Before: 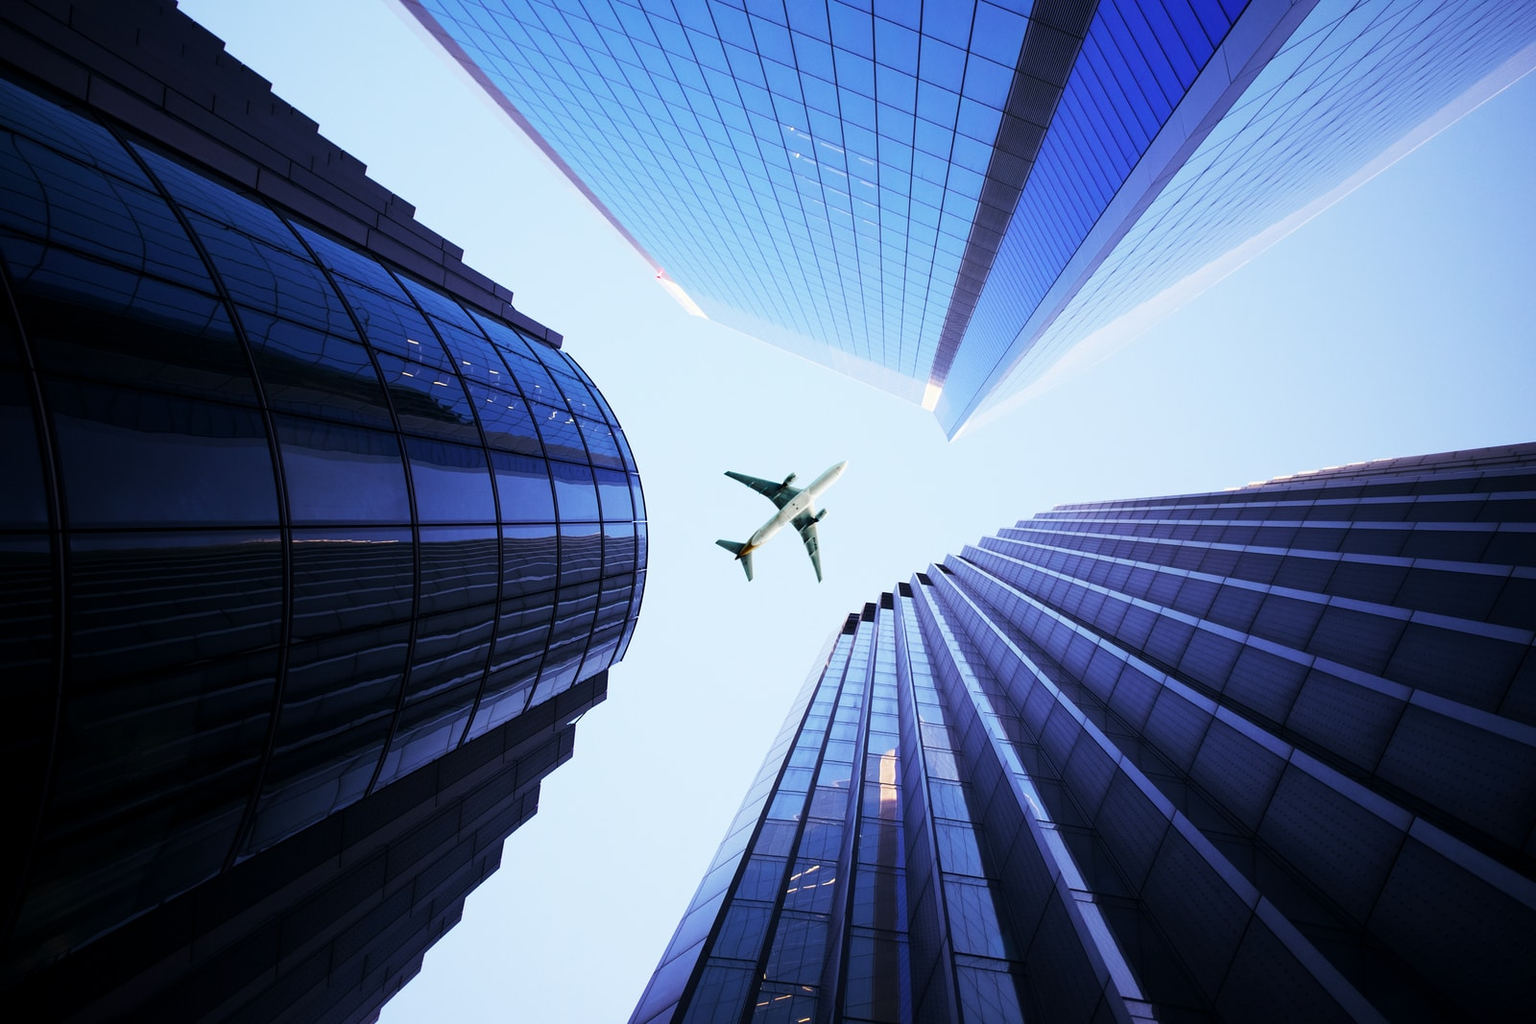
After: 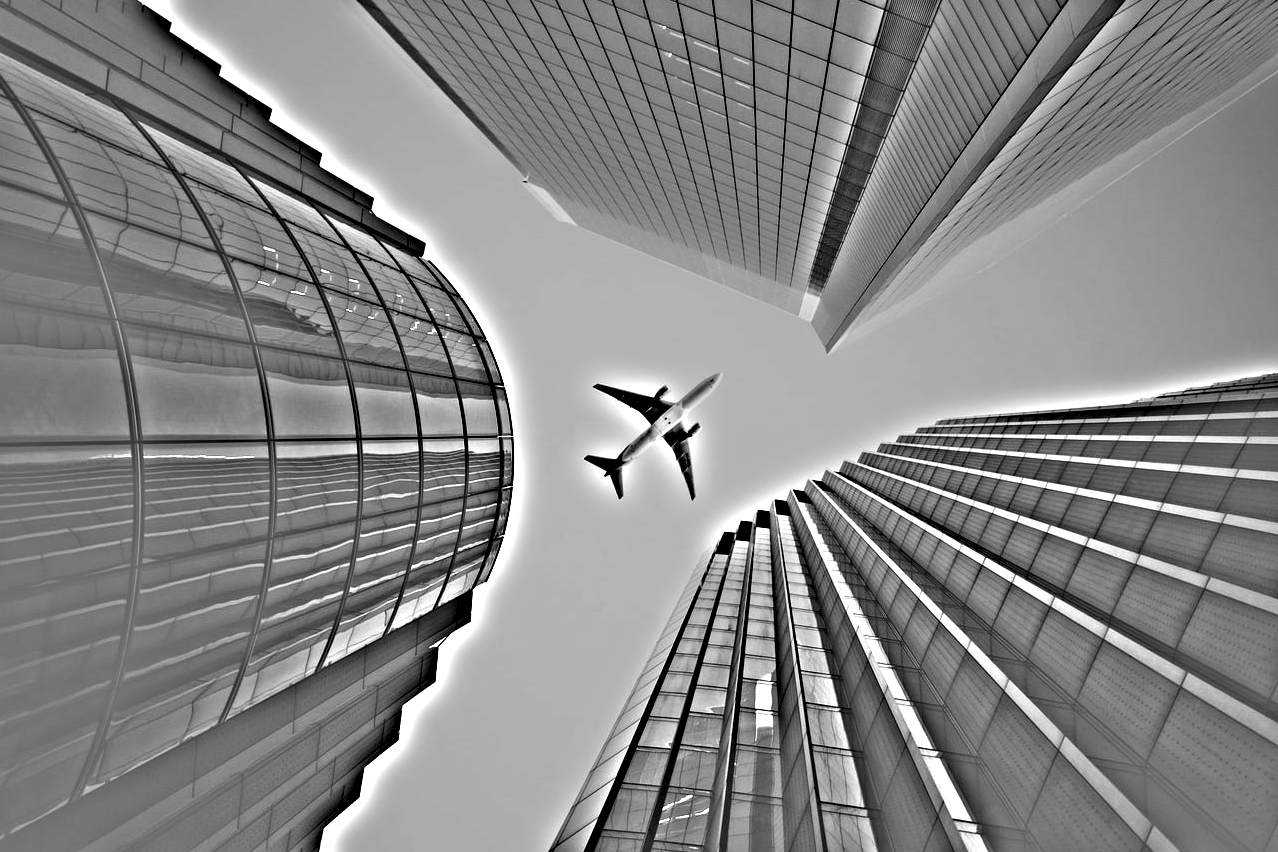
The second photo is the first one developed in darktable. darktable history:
highpass: on, module defaults
crop and rotate: left 10.071%, top 10.071%, right 10.02%, bottom 10.02%
exposure: black level correction 0, exposure 0.7 EV, compensate exposure bias true, compensate highlight preservation false
